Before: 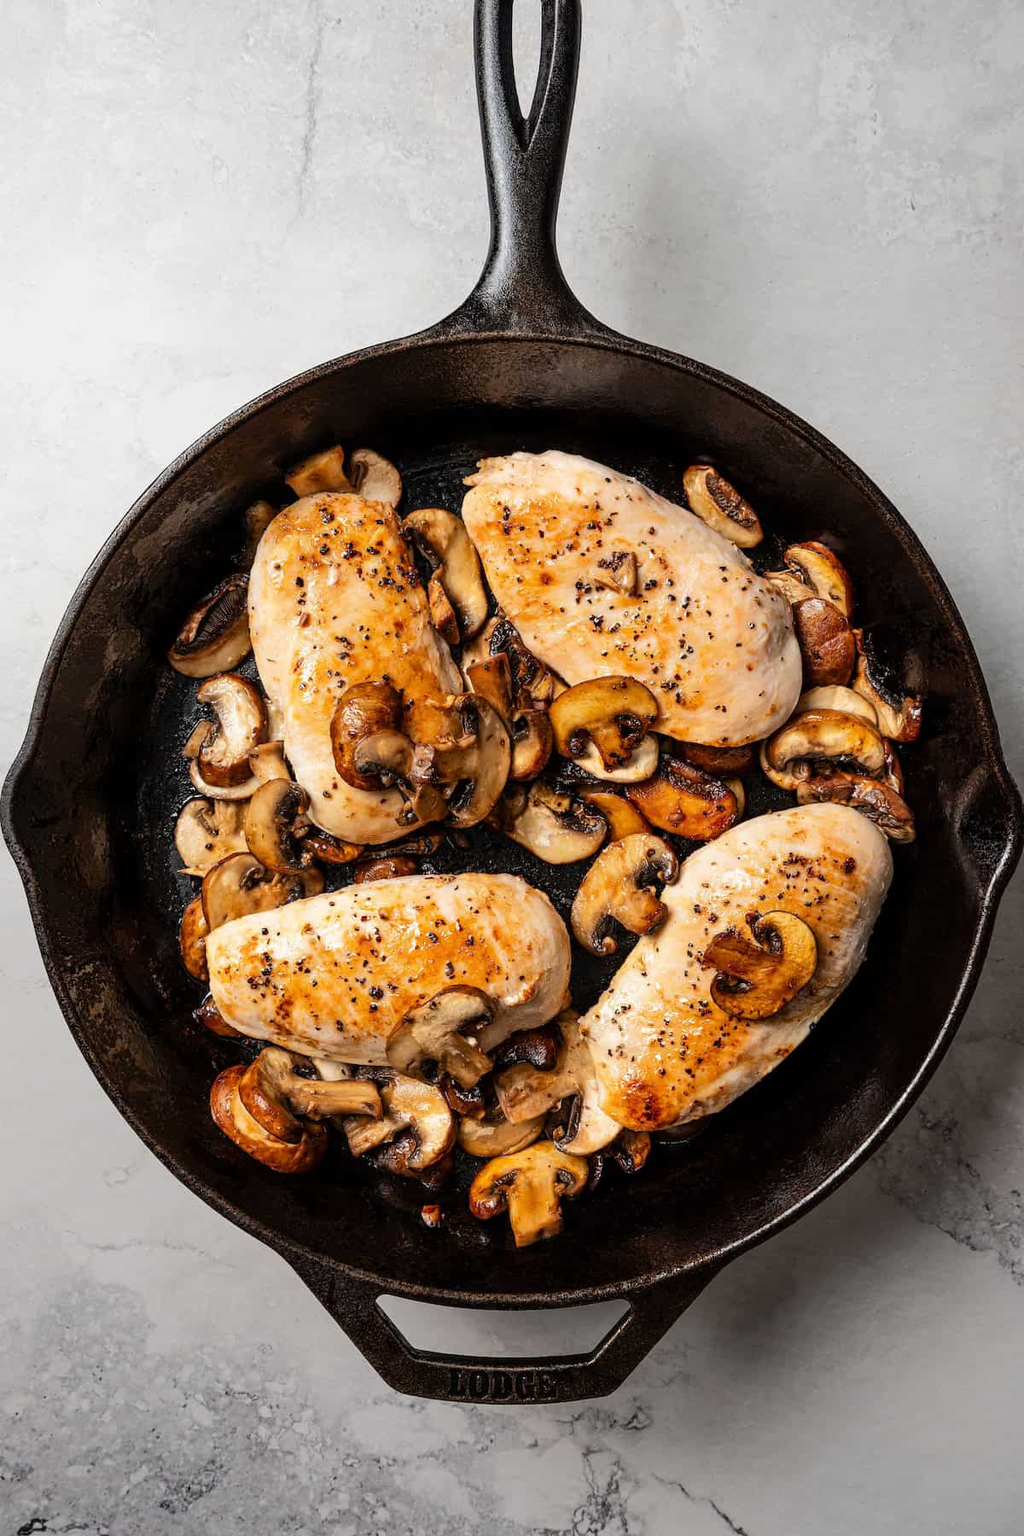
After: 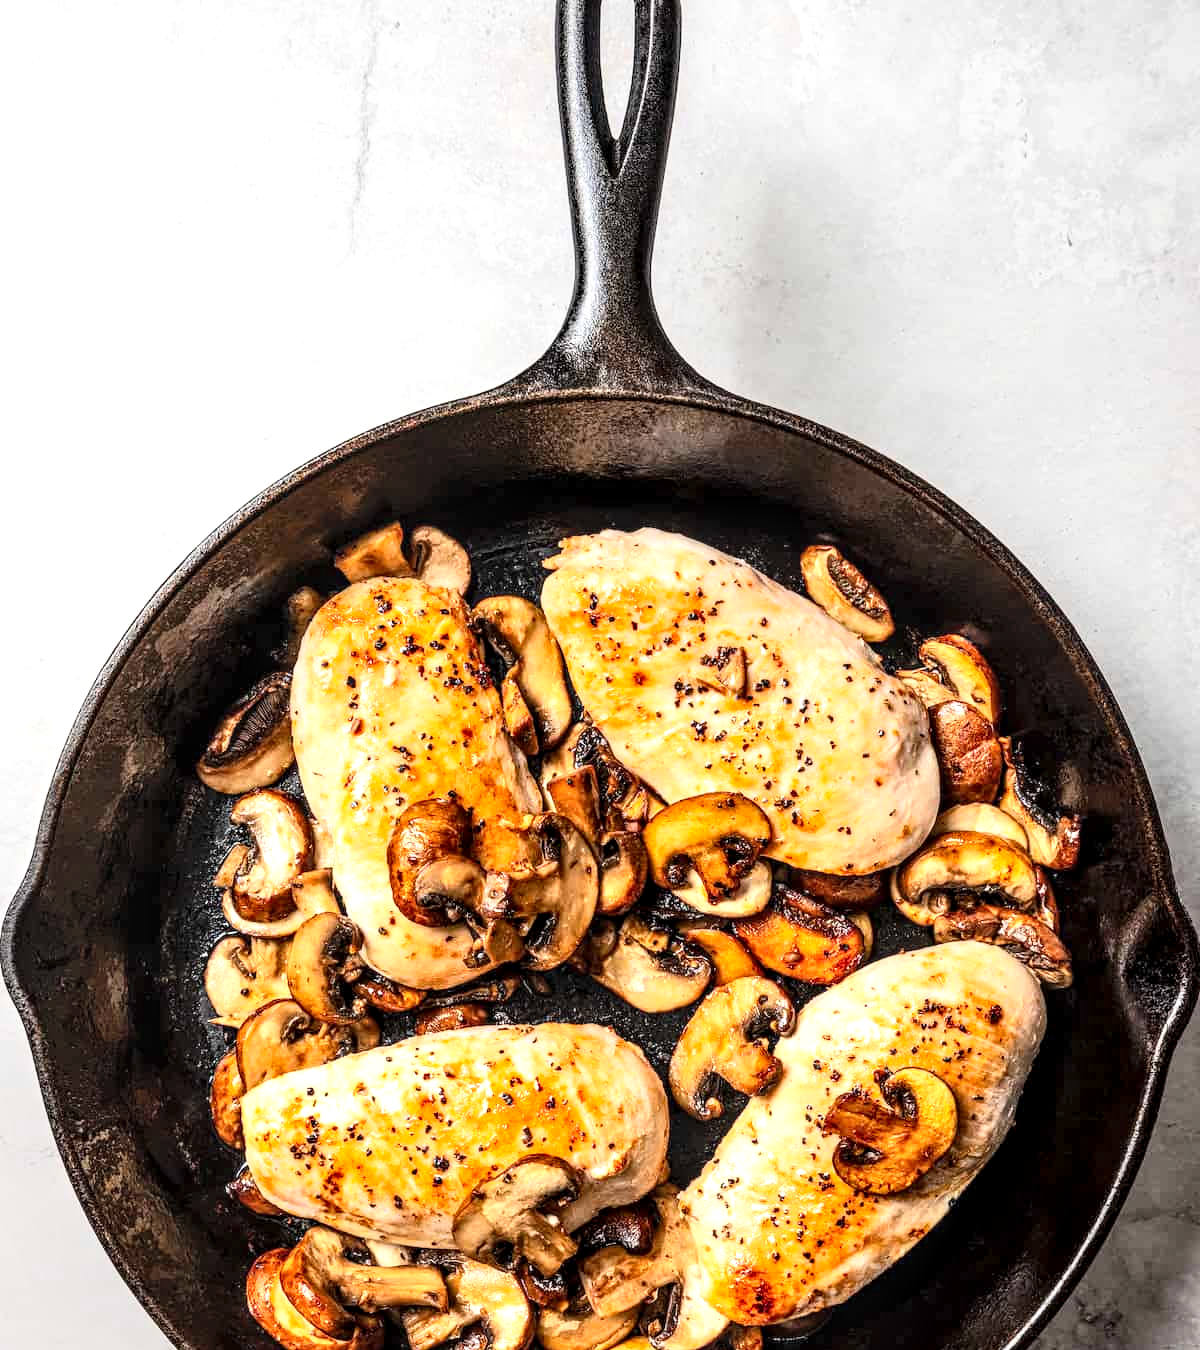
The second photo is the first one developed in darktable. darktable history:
exposure: exposure 0.601 EV, compensate highlight preservation false
local contrast: detail 150%
contrast brightness saturation: contrast 0.2, brightness 0.143, saturation 0.142
crop: bottom 24.982%
